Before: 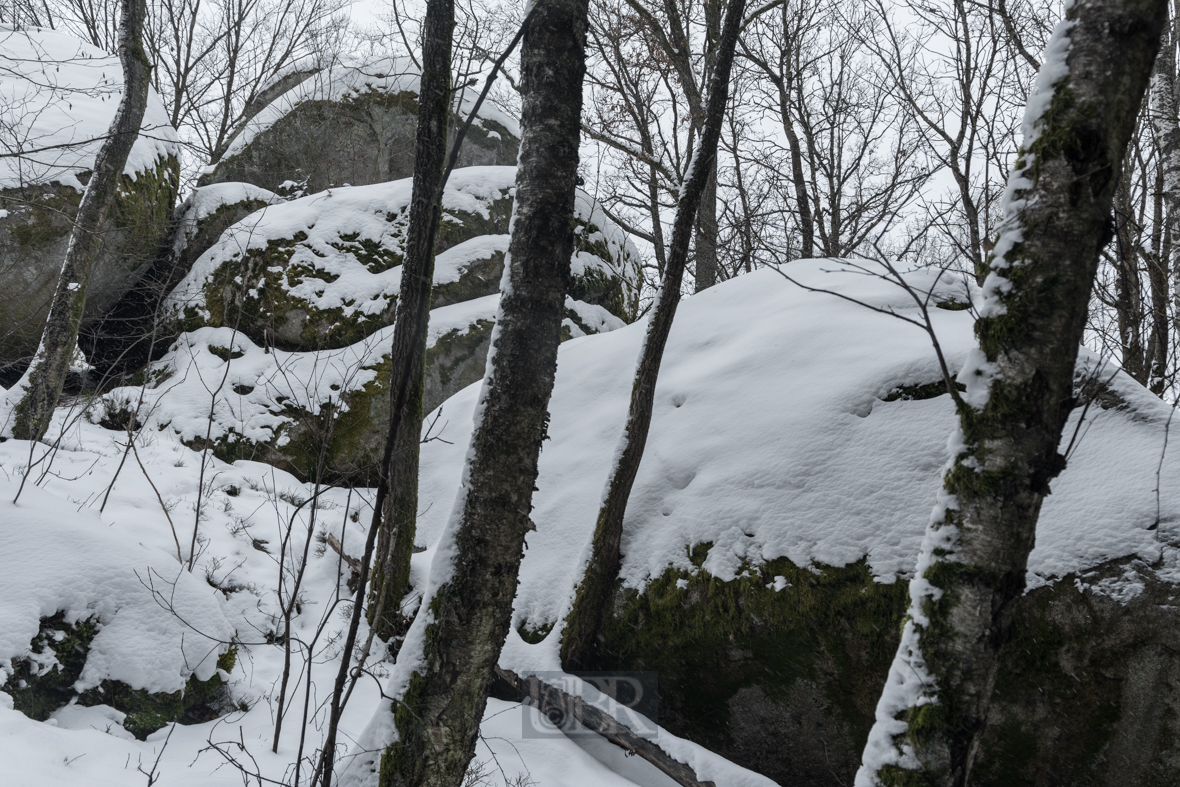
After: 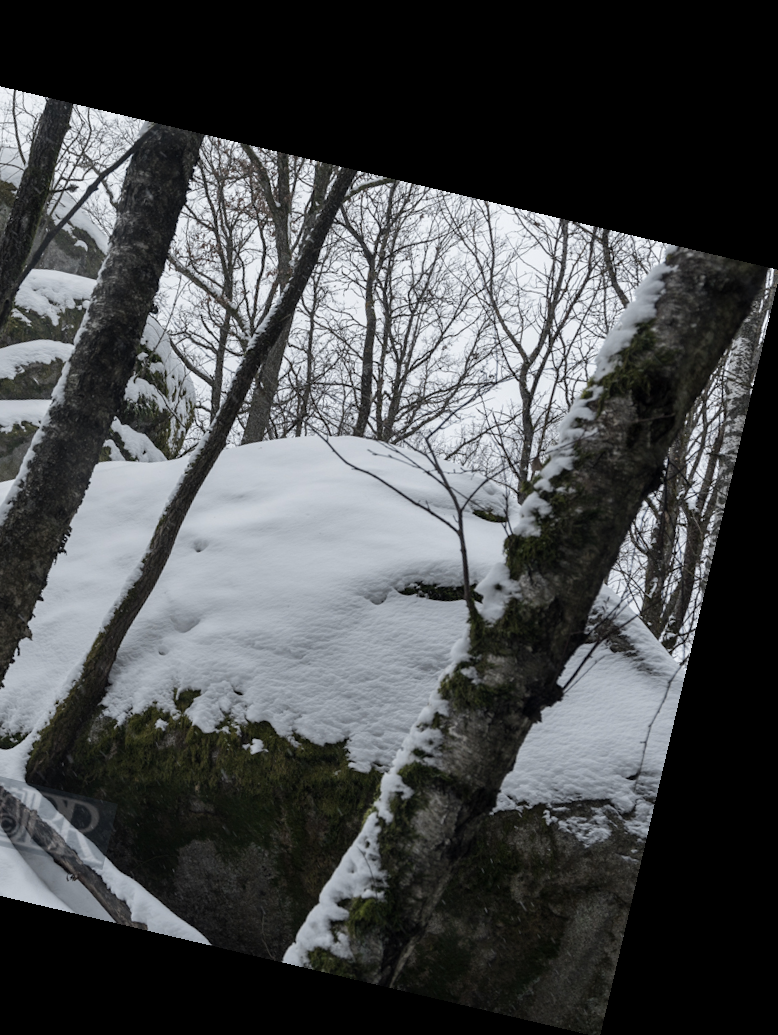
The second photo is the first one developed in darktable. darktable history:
crop: left 41.402%
rotate and perspective: rotation 13.27°, automatic cropping off
